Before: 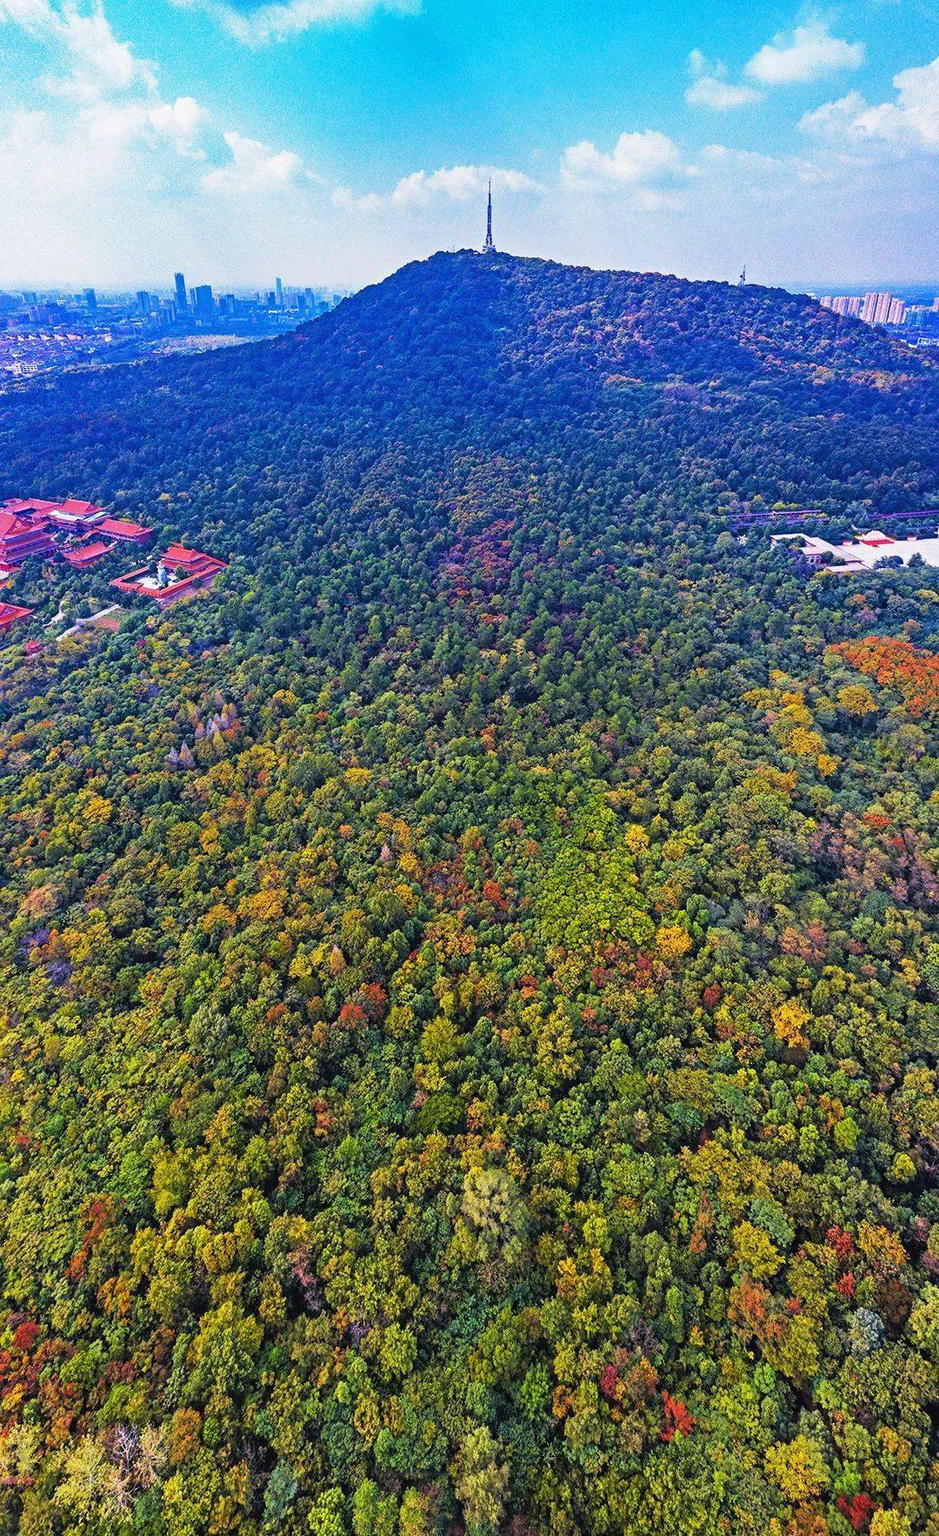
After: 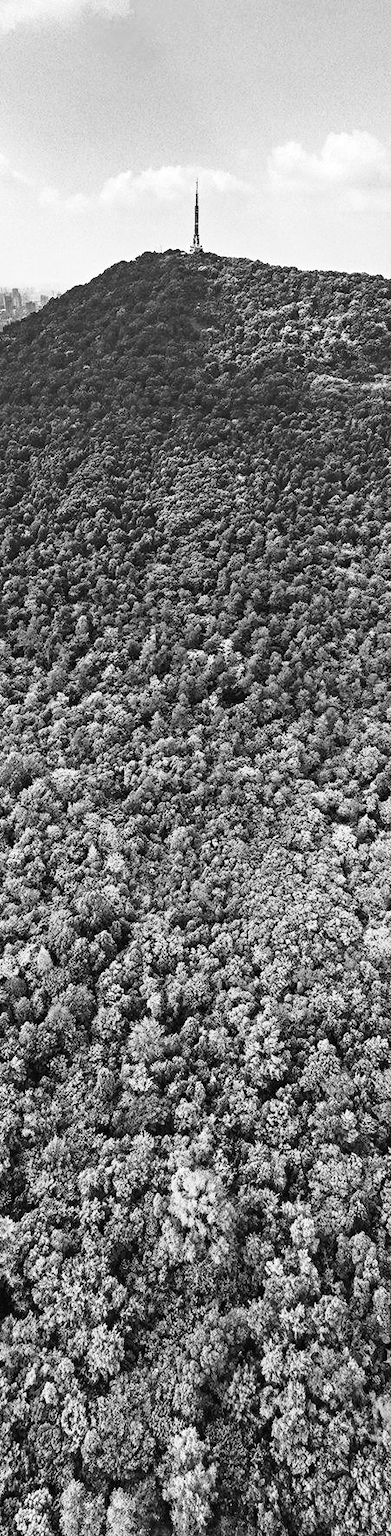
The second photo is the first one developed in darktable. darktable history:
monochrome: on, module defaults
white balance: red 1.467, blue 0.684
tone curve: curves: ch0 [(0, 0) (0.114, 0.083) (0.303, 0.285) (0.447, 0.51) (0.602, 0.697) (0.772, 0.866) (0.999, 0.978)]; ch1 [(0, 0) (0.389, 0.352) (0.458, 0.433) (0.486, 0.474) (0.509, 0.505) (0.535, 0.528) (0.57, 0.579) (0.696, 0.706) (1, 1)]; ch2 [(0, 0) (0.369, 0.388) (0.449, 0.431) (0.501, 0.5) (0.528, 0.527) (0.589, 0.608) (0.697, 0.721) (1, 1)], color space Lab, independent channels, preserve colors none
crop: left 31.229%, right 27.105%
shadows and highlights: shadows -10, white point adjustment 1.5, highlights 10
